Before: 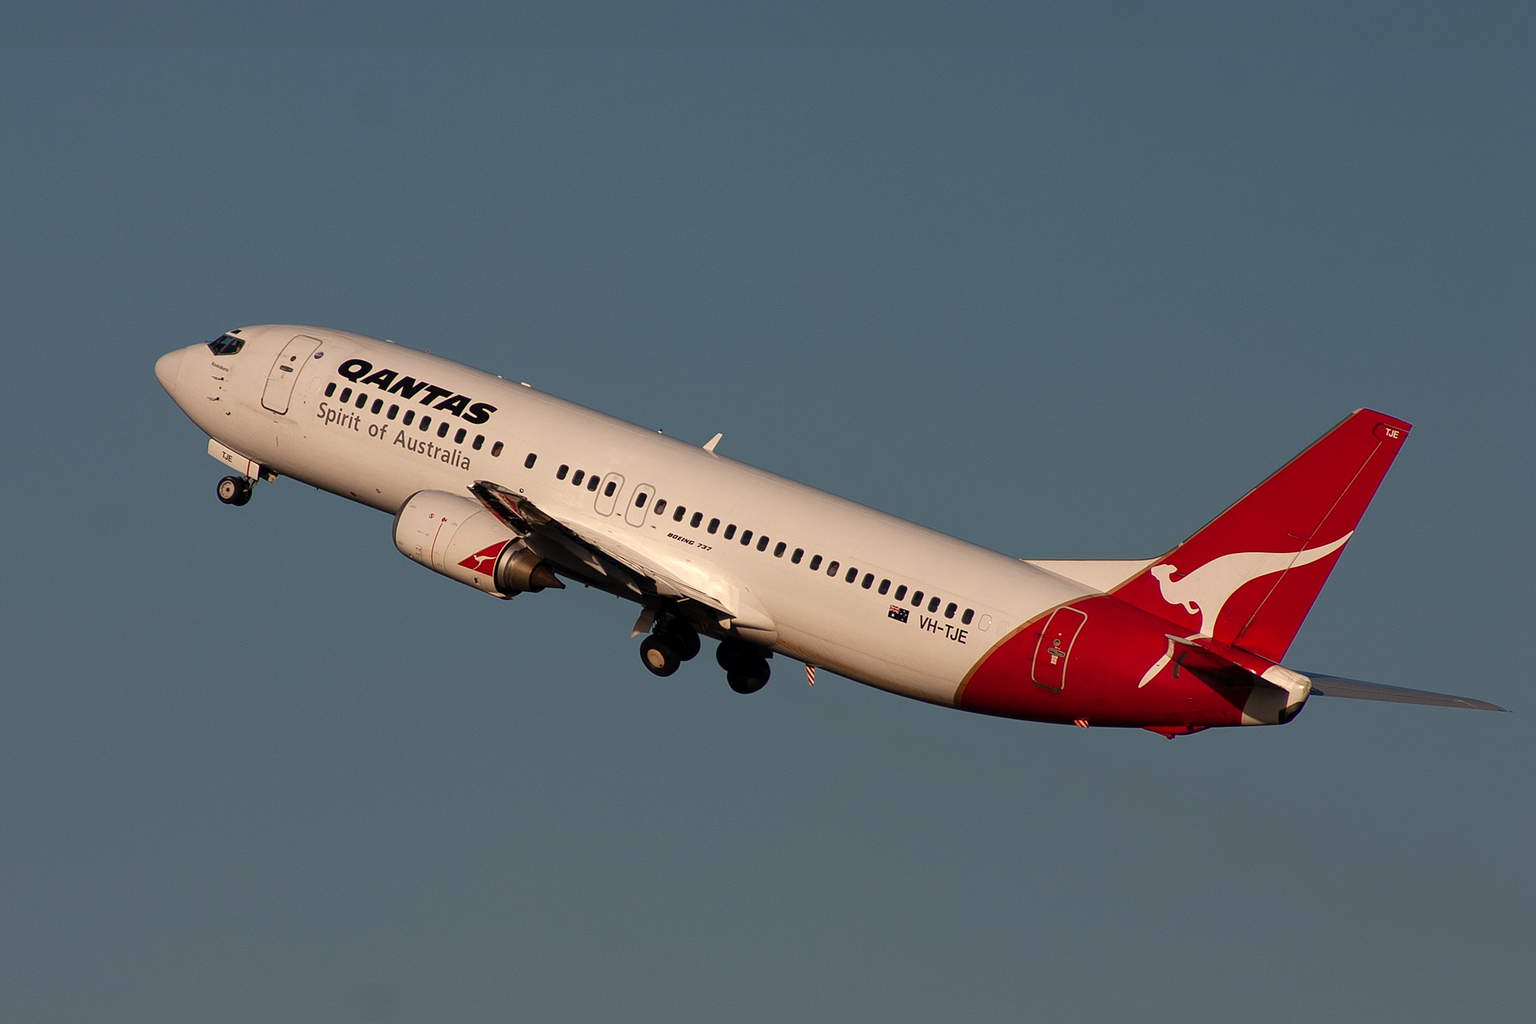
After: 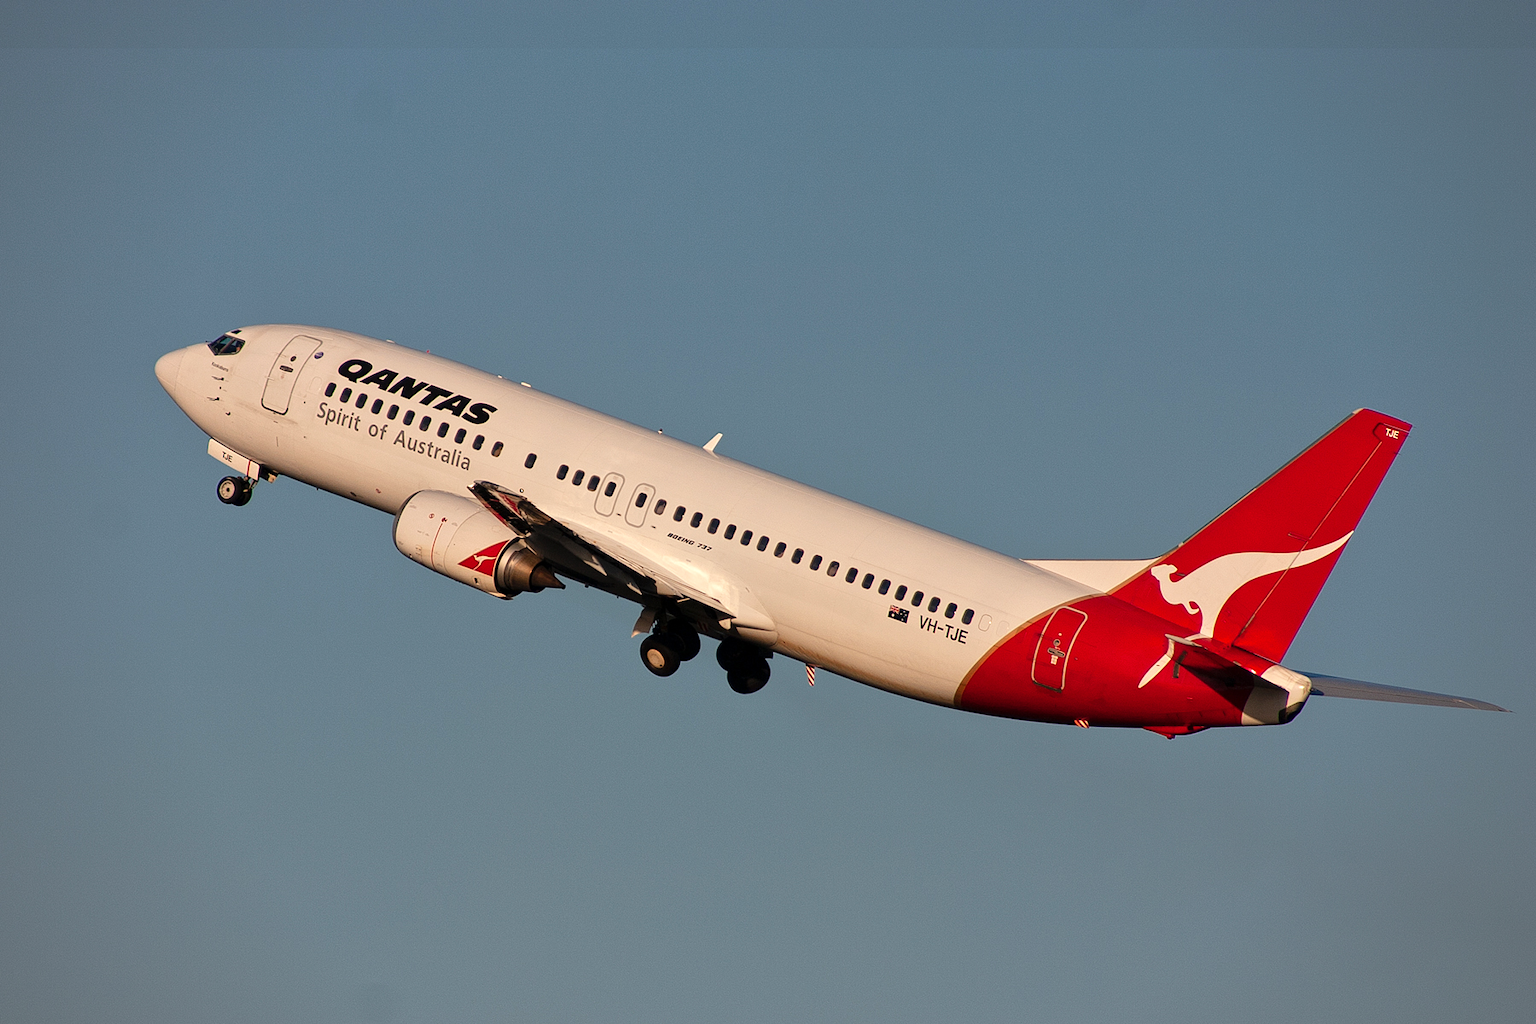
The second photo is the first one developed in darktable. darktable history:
vignetting: fall-off radius 81.94%
levels: levels [0, 0.394, 0.787]
tone equalizer: -8 EV -0.002 EV, -7 EV 0.005 EV, -6 EV -0.008 EV, -5 EV 0.007 EV, -4 EV -0.042 EV, -3 EV -0.233 EV, -2 EV -0.662 EV, -1 EV -0.983 EV, +0 EV -0.969 EV, smoothing diameter 2%, edges refinement/feathering 20, mask exposure compensation -1.57 EV, filter diffusion 5
